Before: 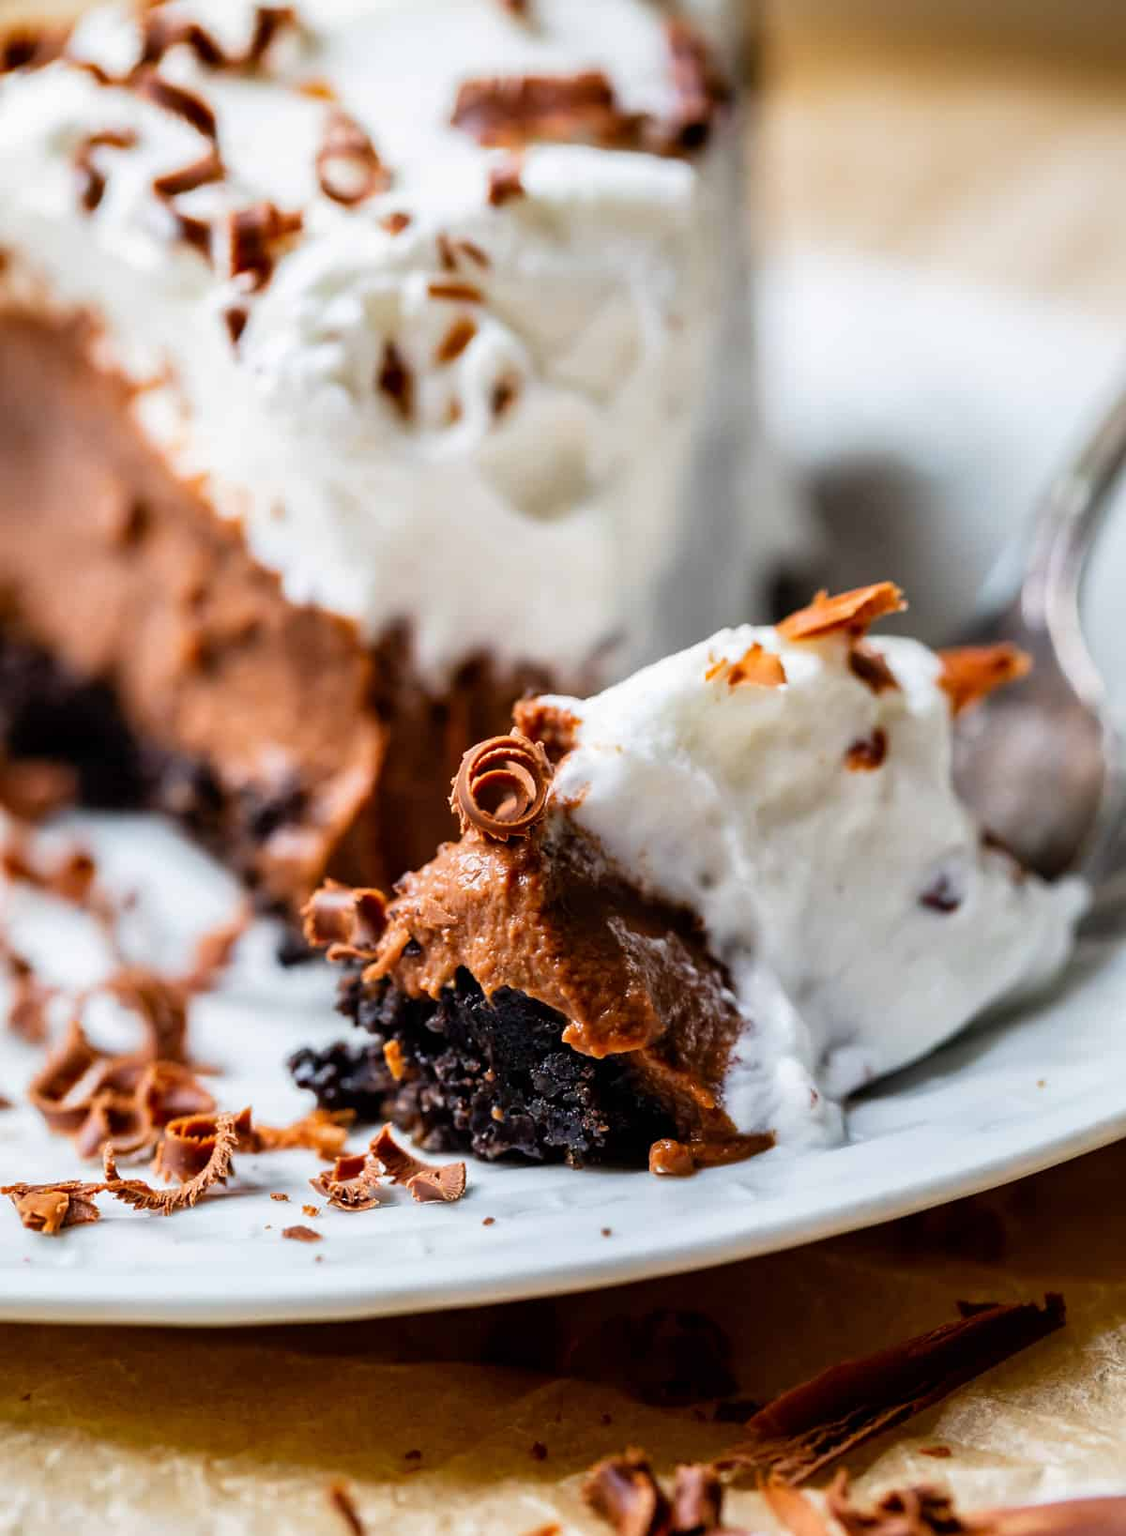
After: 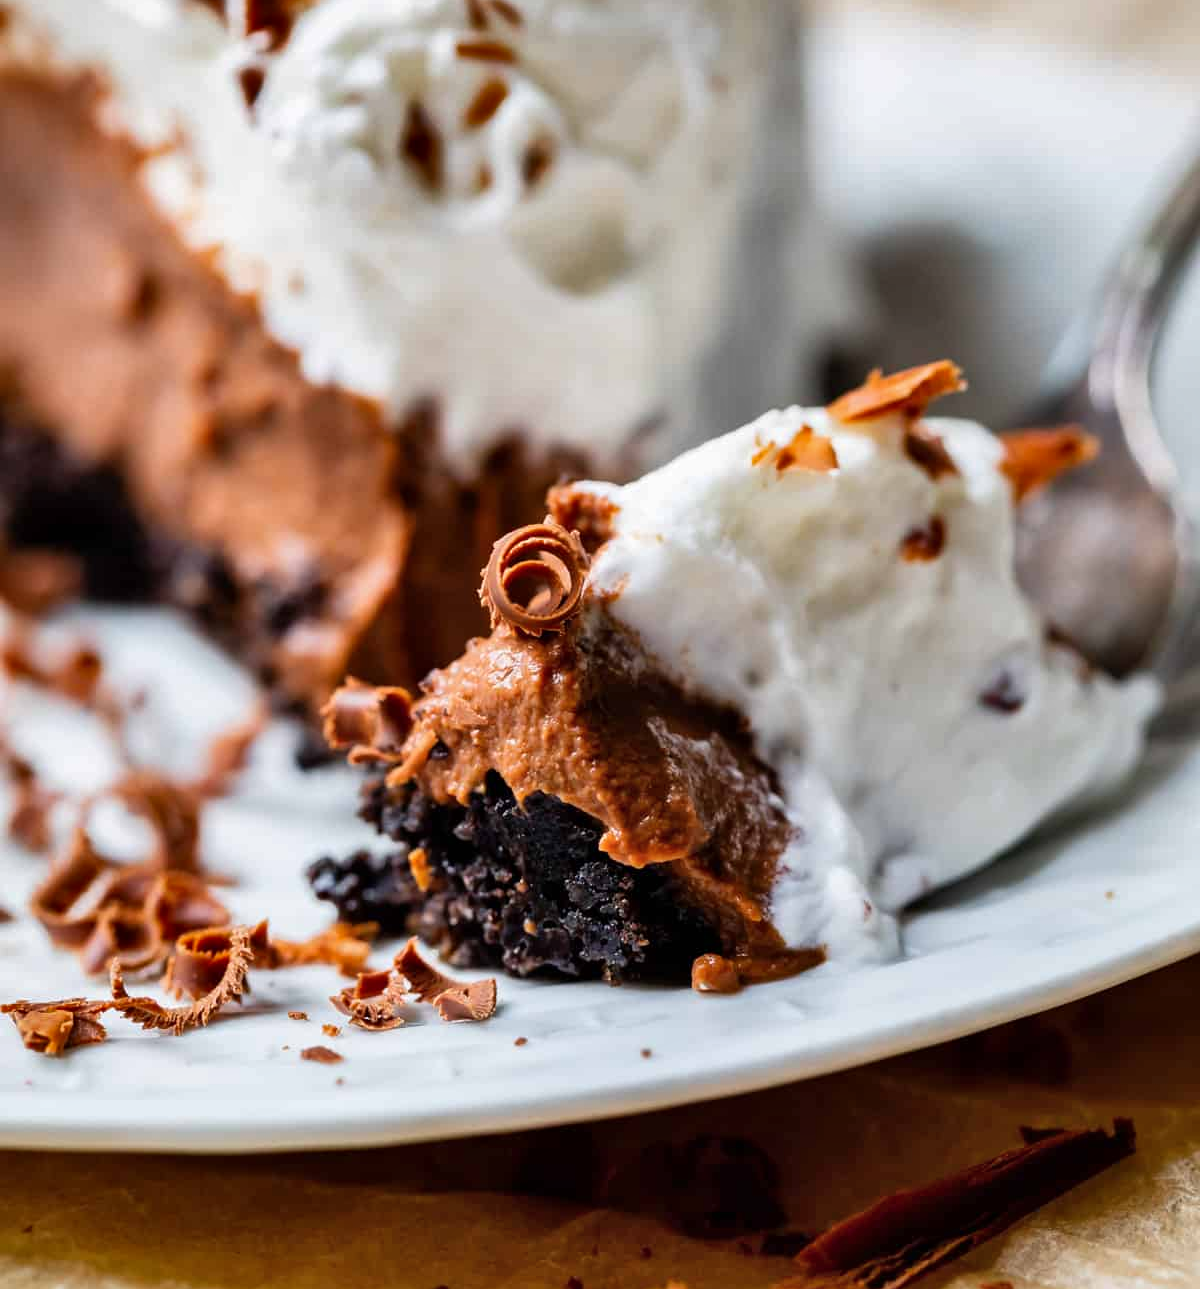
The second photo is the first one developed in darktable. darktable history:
shadows and highlights: highlights color adjustment 41.43%, soften with gaussian
crop and rotate: top 15.898%, bottom 5.329%
